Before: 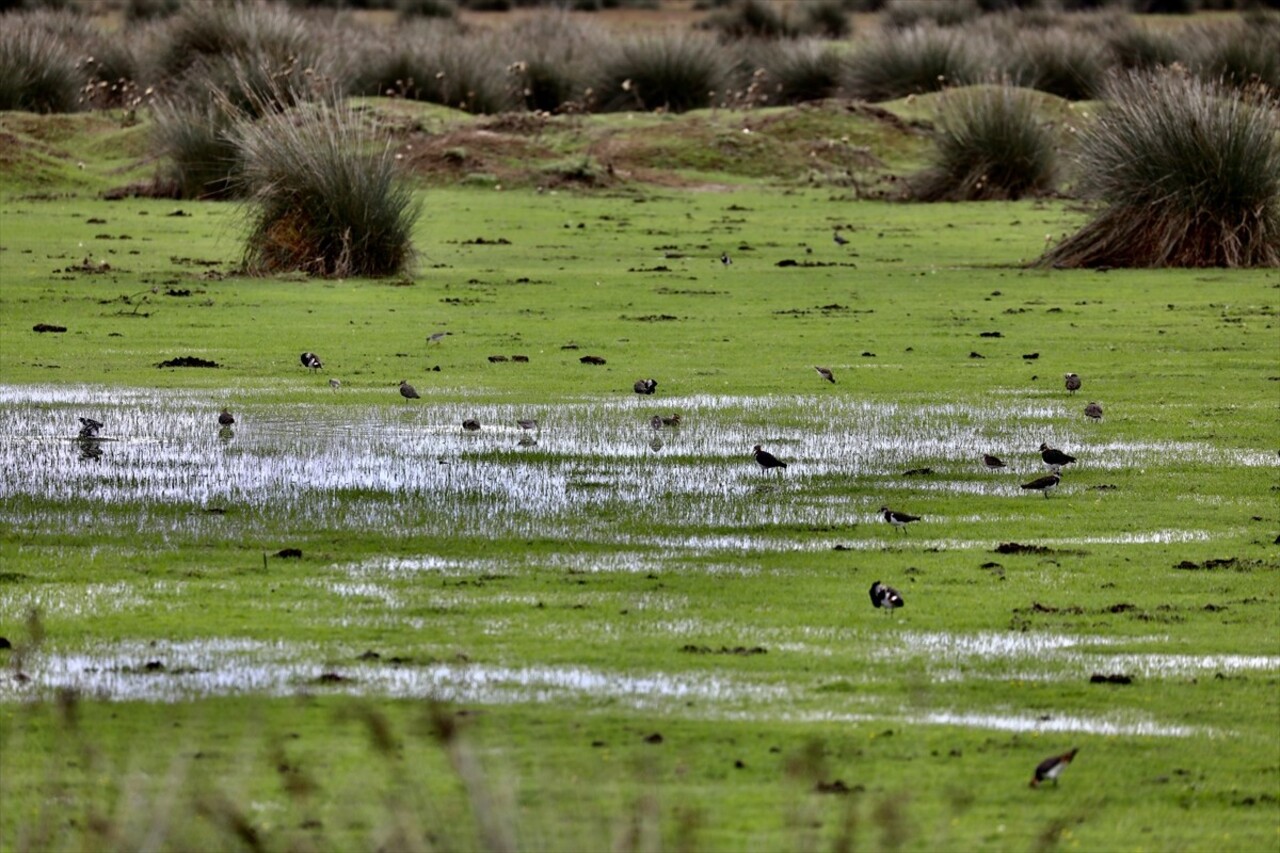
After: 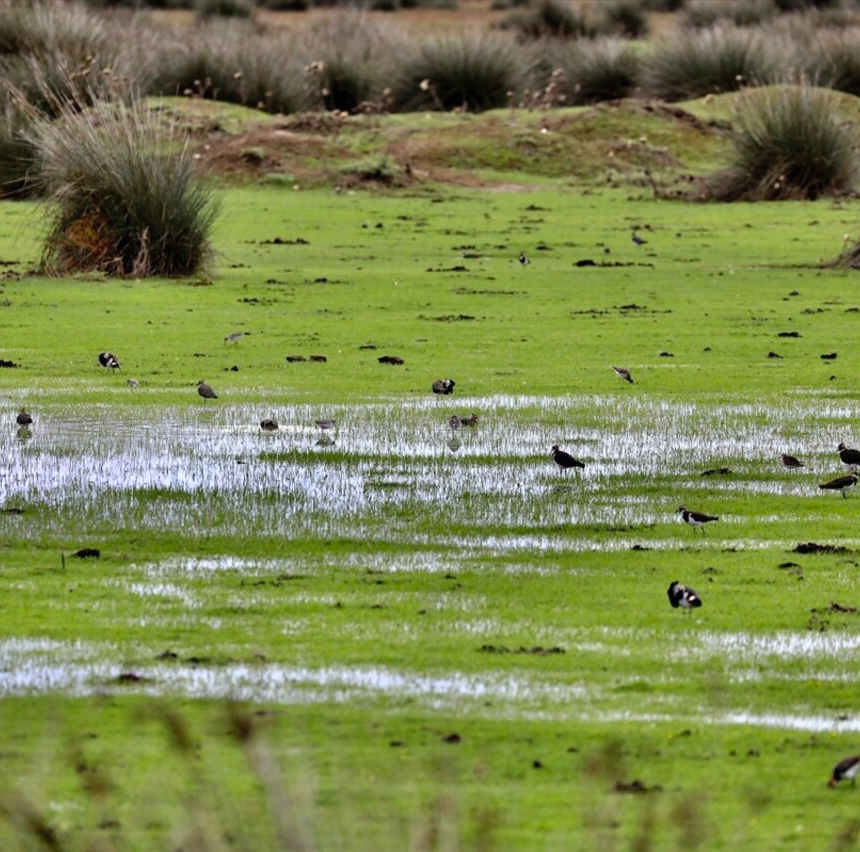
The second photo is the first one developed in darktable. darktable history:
crop and rotate: left 15.789%, right 16.981%
contrast brightness saturation: brightness 0.088, saturation 0.193
